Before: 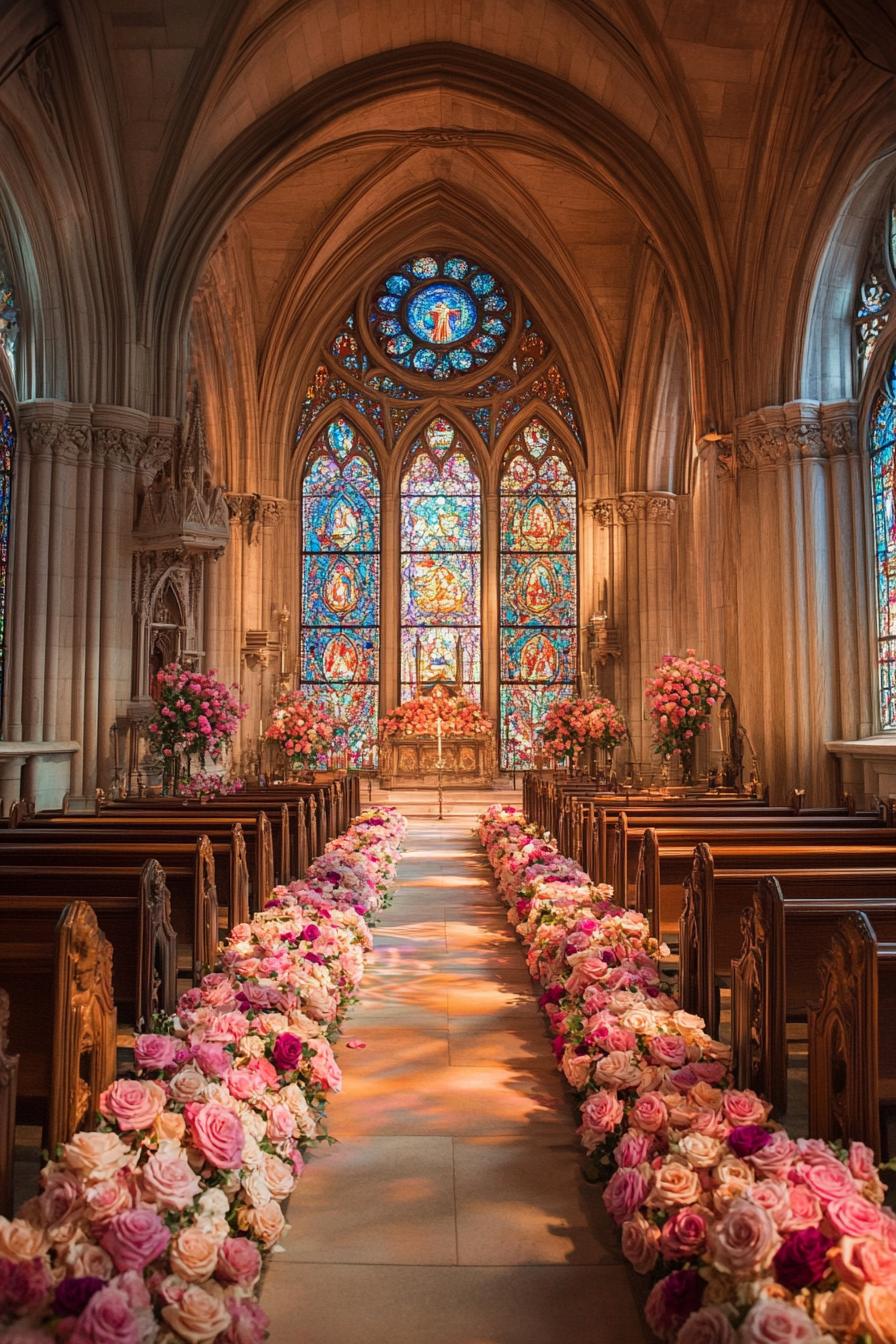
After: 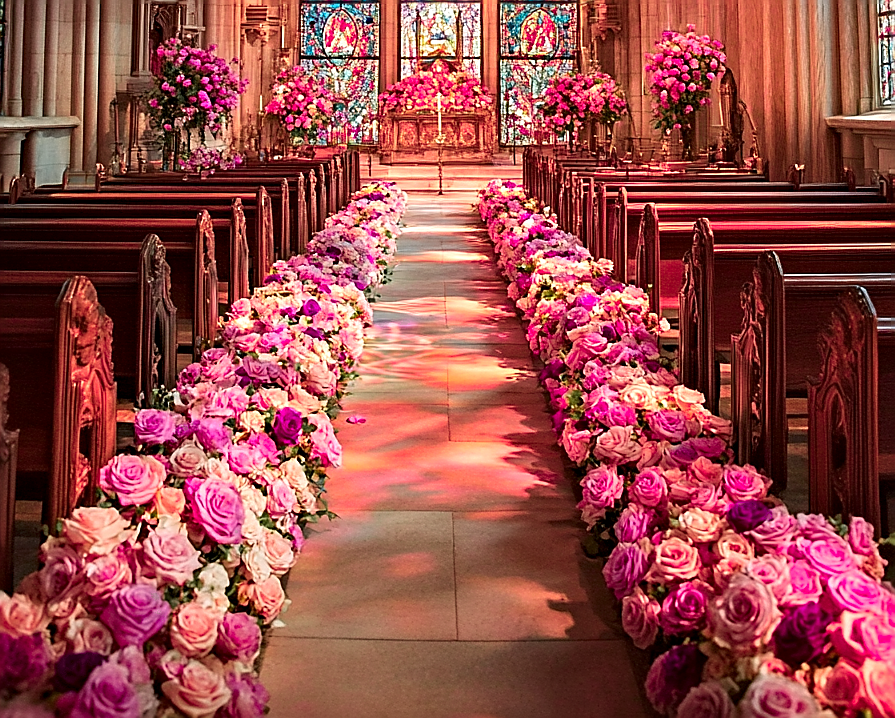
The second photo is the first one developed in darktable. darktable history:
contrast equalizer: octaves 7, y [[0.511, 0.558, 0.631, 0.632, 0.559, 0.512], [0.5 ×6], [0.507, 0.559, 0.627, 0.644, 0.647, 0.647], [0 ×6], [0 ×6]], mix 0.574
crop and rotate: top 46.513%, right 0.059%
sharpen: radius 1.409, amount 1.254, threshold 0.742
color zones: curves: ch0 [(0, 0.533) (0.126, 0.533) (0.234, 0.533) (0.368, 0.357) (0.5, 0.5) (0.625, 0.5) (0.74, 0.637) (0.875, 0.5)]; ch1 [(0.004, 0.708) (0.129, 0.662) (0.25, 0.5) (0.375, 0.331) (0.496, 0.396) (0.625, 0.649) (0.739, 0.26) (0.875, 0.5) (1, 0.478)]; ch2 [(0, 0.409) (0.132, 0.403) (0.236, 0.558) (0.379, 0.448) (0.5, 0.5) (0.625, 0.5) (0.691, 0.39) (0.875, 0.5)]
